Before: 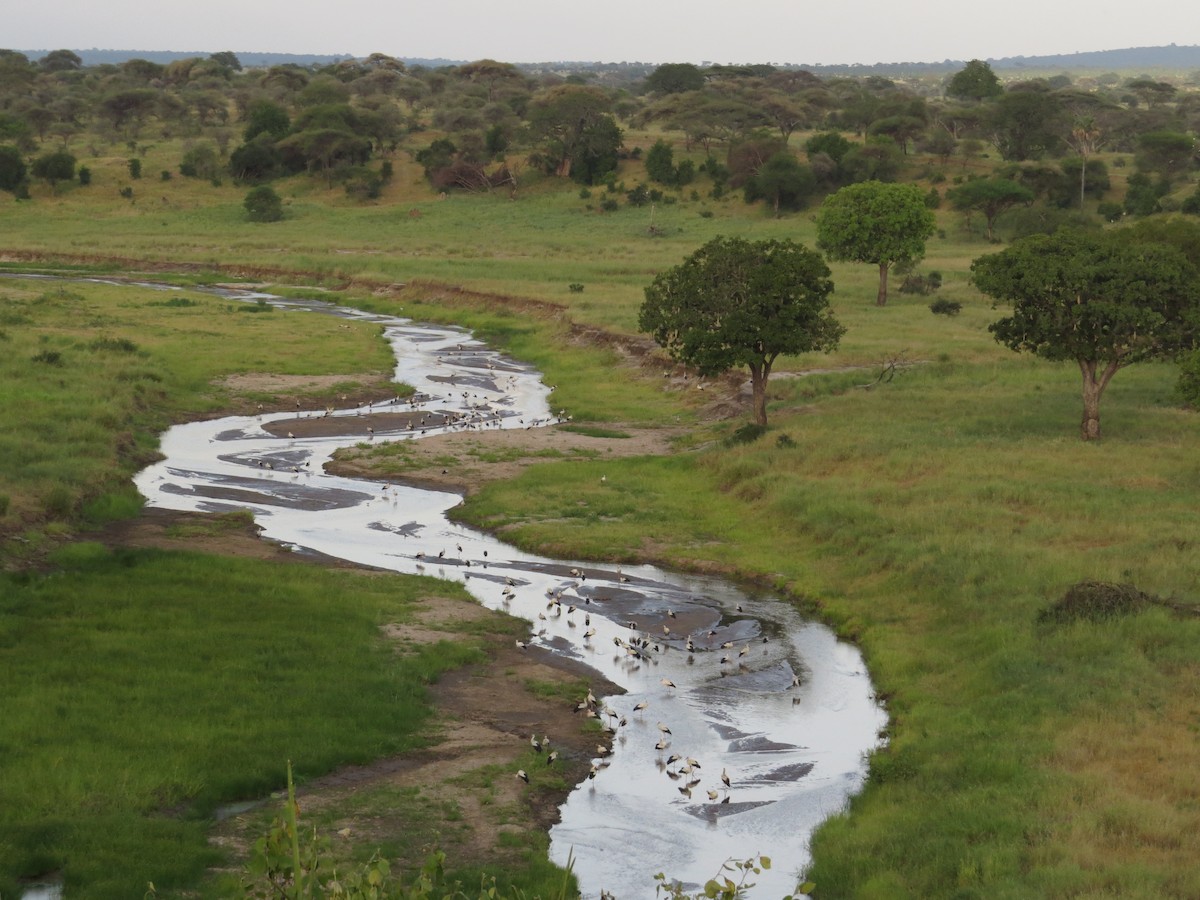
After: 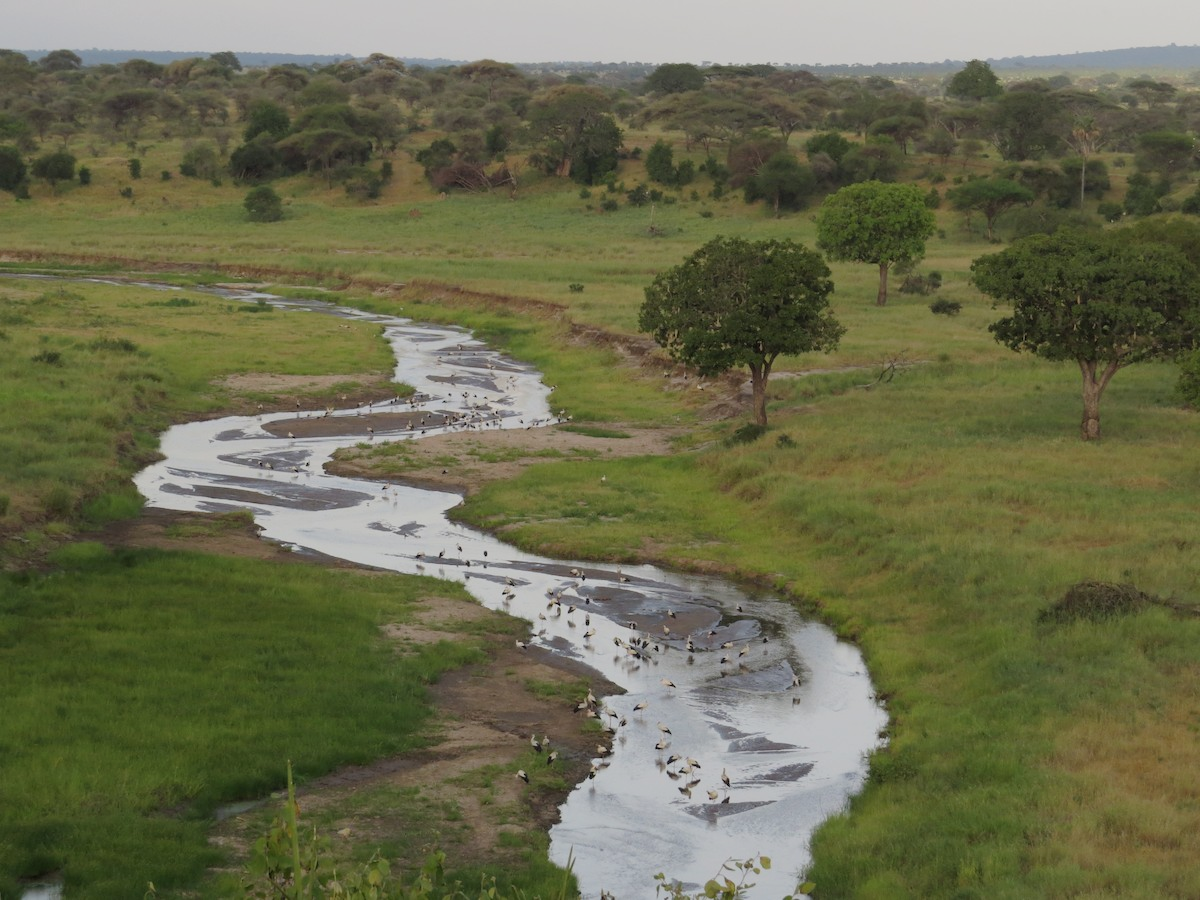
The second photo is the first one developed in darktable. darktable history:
filmic rgb: black relative exposure -14.97 EV, white relative exposure 3 EV, target black luminance 0%, hardness 9.3, latitude 98.73%, contrast 0.914, shadows ↔ highlights balance 0.576%
